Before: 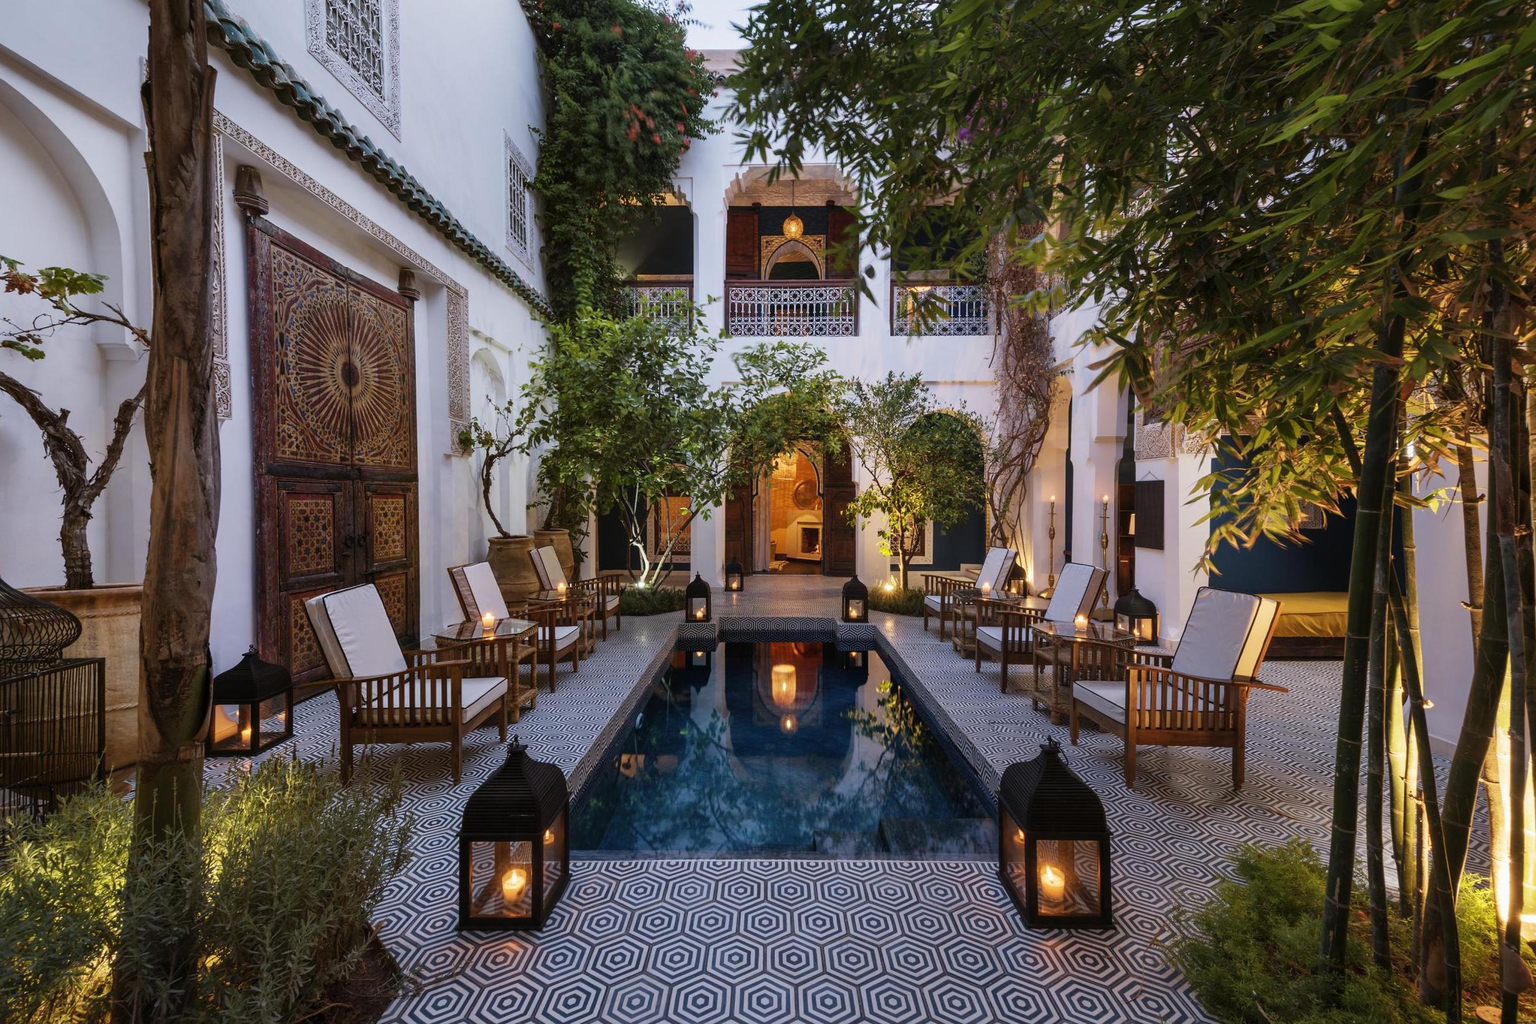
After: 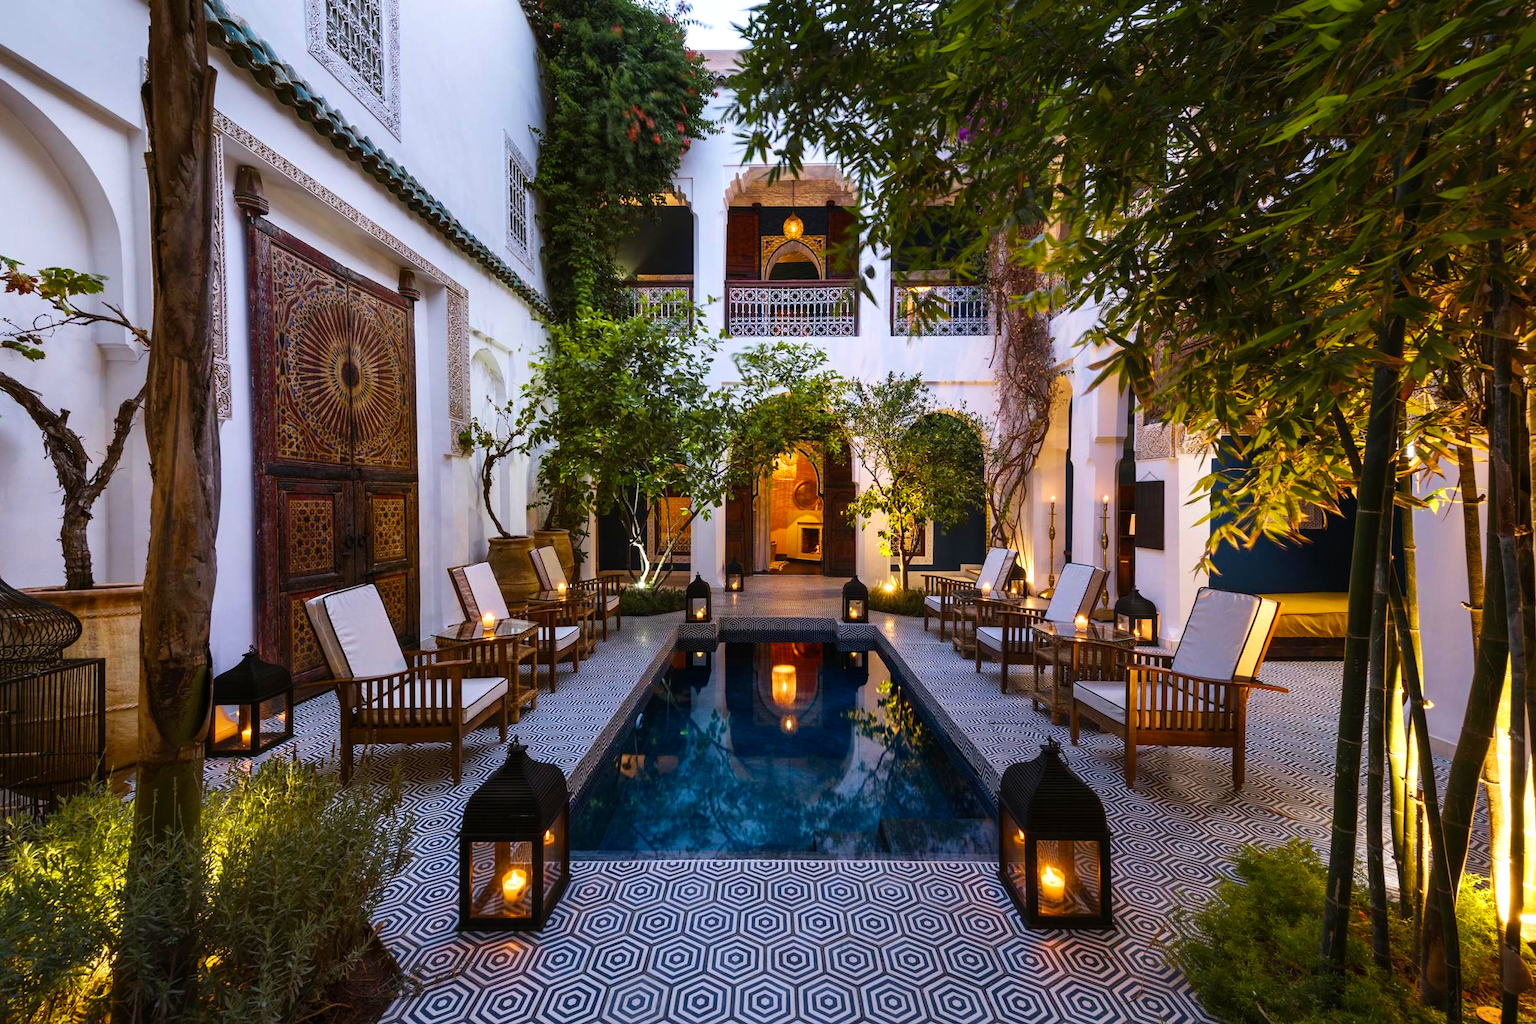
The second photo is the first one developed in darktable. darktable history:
velvia: strength 32%, mid-tones bias 0.2
tone equalizer: -8 EV -0.417 EV, -7 EV -0.389 EV, -6 EV -0.333 EV, -5 EV -0.222 EV, -3 EV 0.222 EV, -2 EV 0.333 EV, -1 EV 0.389 EV, +0 EV 0.417 EV, edges refinement/feathering 500, mask exposure compensation -1.57 EV, preserve details no
